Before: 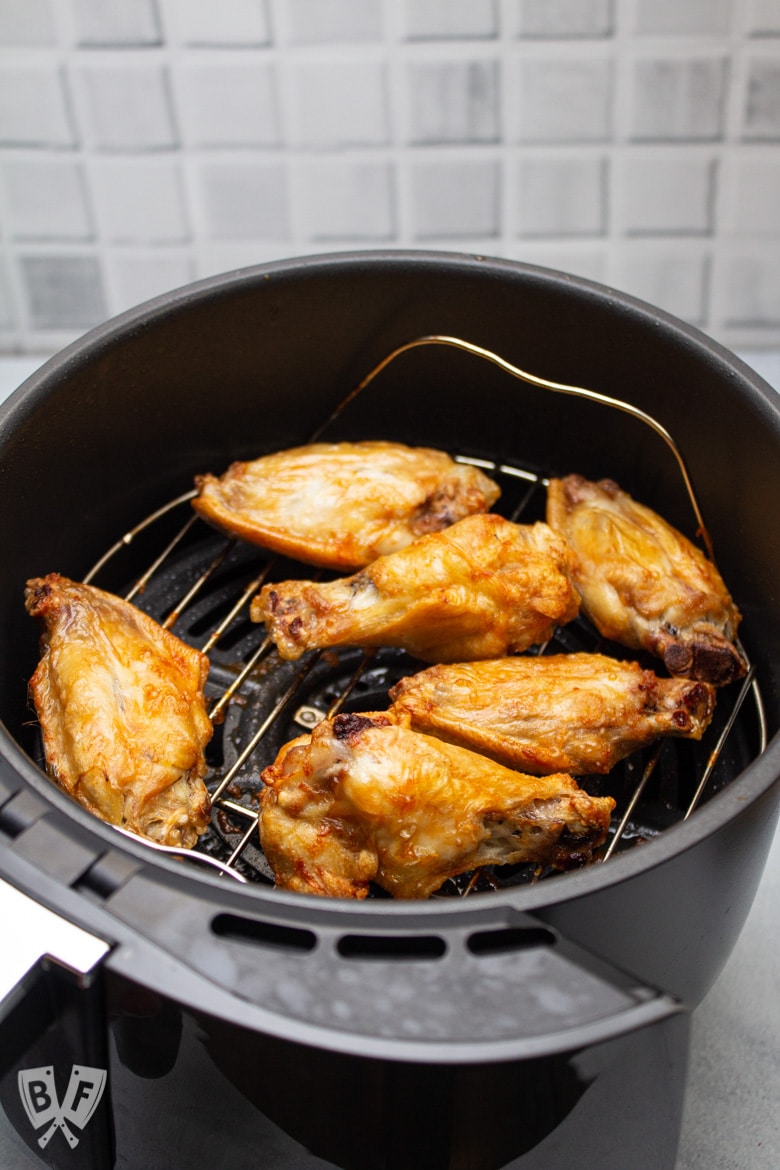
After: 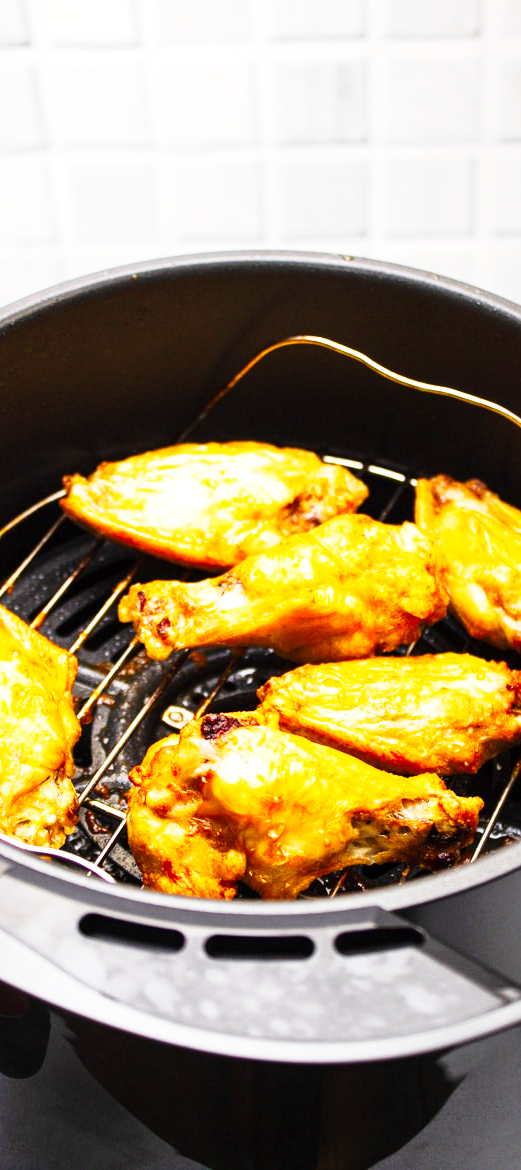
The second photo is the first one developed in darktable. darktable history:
crop: left 16.944%, right 16.166%
tone equalizer: edges refinement/feathering 500, mask exposure compensation -1.57 EV, preserve details no
exposure: exposure 0.295 EV, compensate highlight preservation false
color balance rgb: highlights gain › chroma 1.067%, highlights gain › hue 71°, linear chroma grading › global chroma 0.92%, perceptual saturation grading › global saturation 24.95%, perceptual brilliance grading › highlights 9.483%, perceptual brilliance grading › shadows -4.973%
tone curve: curves: ch0 [(0, 0) (0.003, 0.003) (0.011, 0.013) (0.025, 0.029) (0.044, 0.052) (0.069, 0.081) (0.1, 0.116) (0.136, 0.158) (0.177, 0.207) (0.224, 0.268) (0.277, 0.373) (0.335, 0.465) (0.399, 0.565) (0.468, 0.674) (0.543, 0.79) (0.623, 0.853) (0.709, 0.918) (0.801, 0.956) (0.898, 0.977) (1, 1)], preserve colors none
